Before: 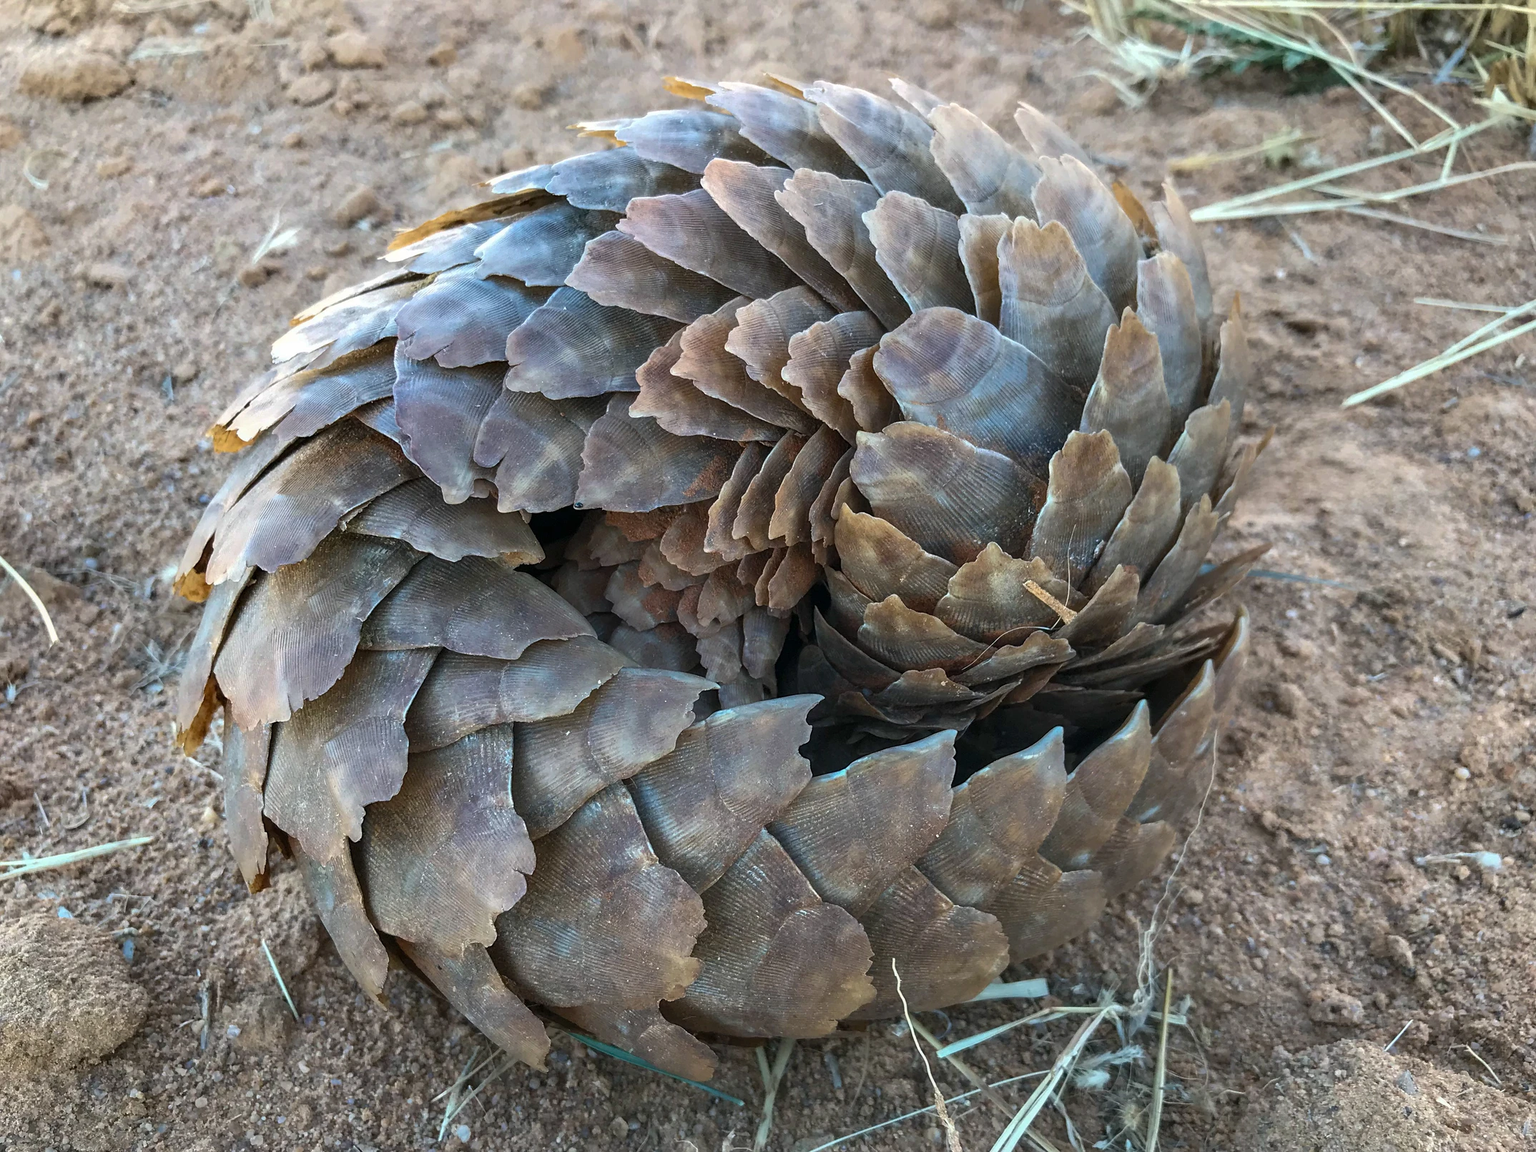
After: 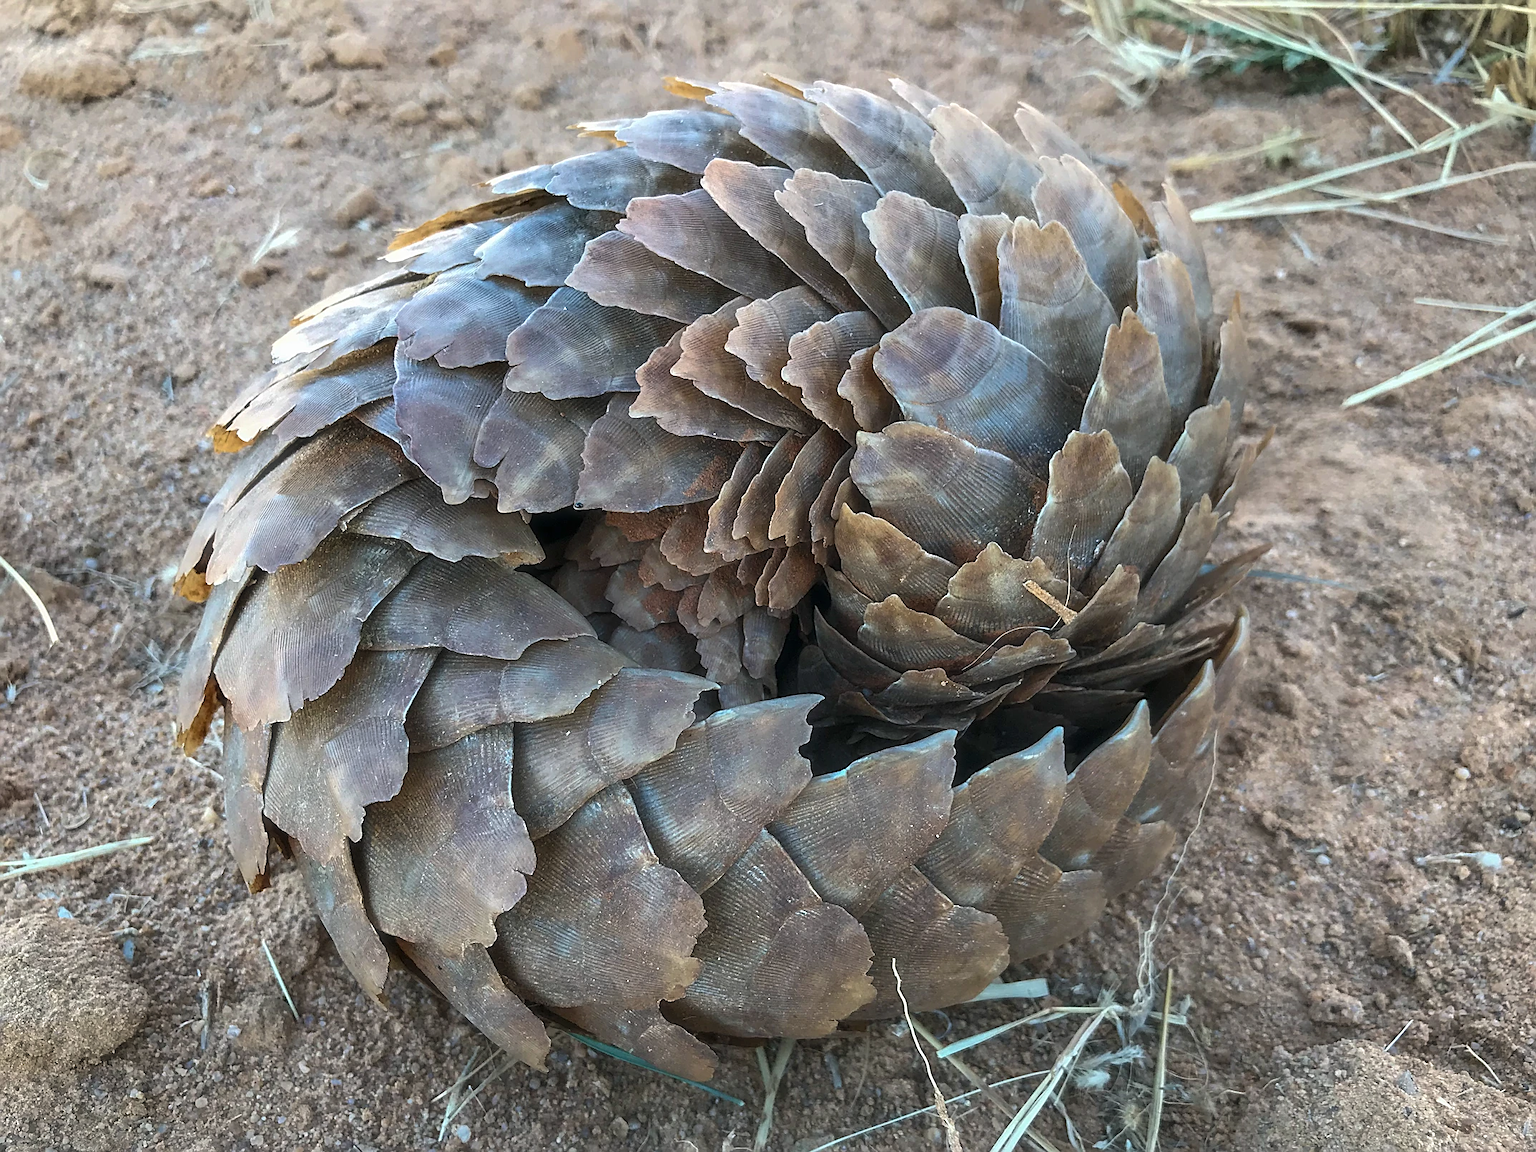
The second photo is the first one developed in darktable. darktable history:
haze removal: strength -0.09, distance 0.358, compatibility mode true, adaptive false
sharpen: on, module defaults
